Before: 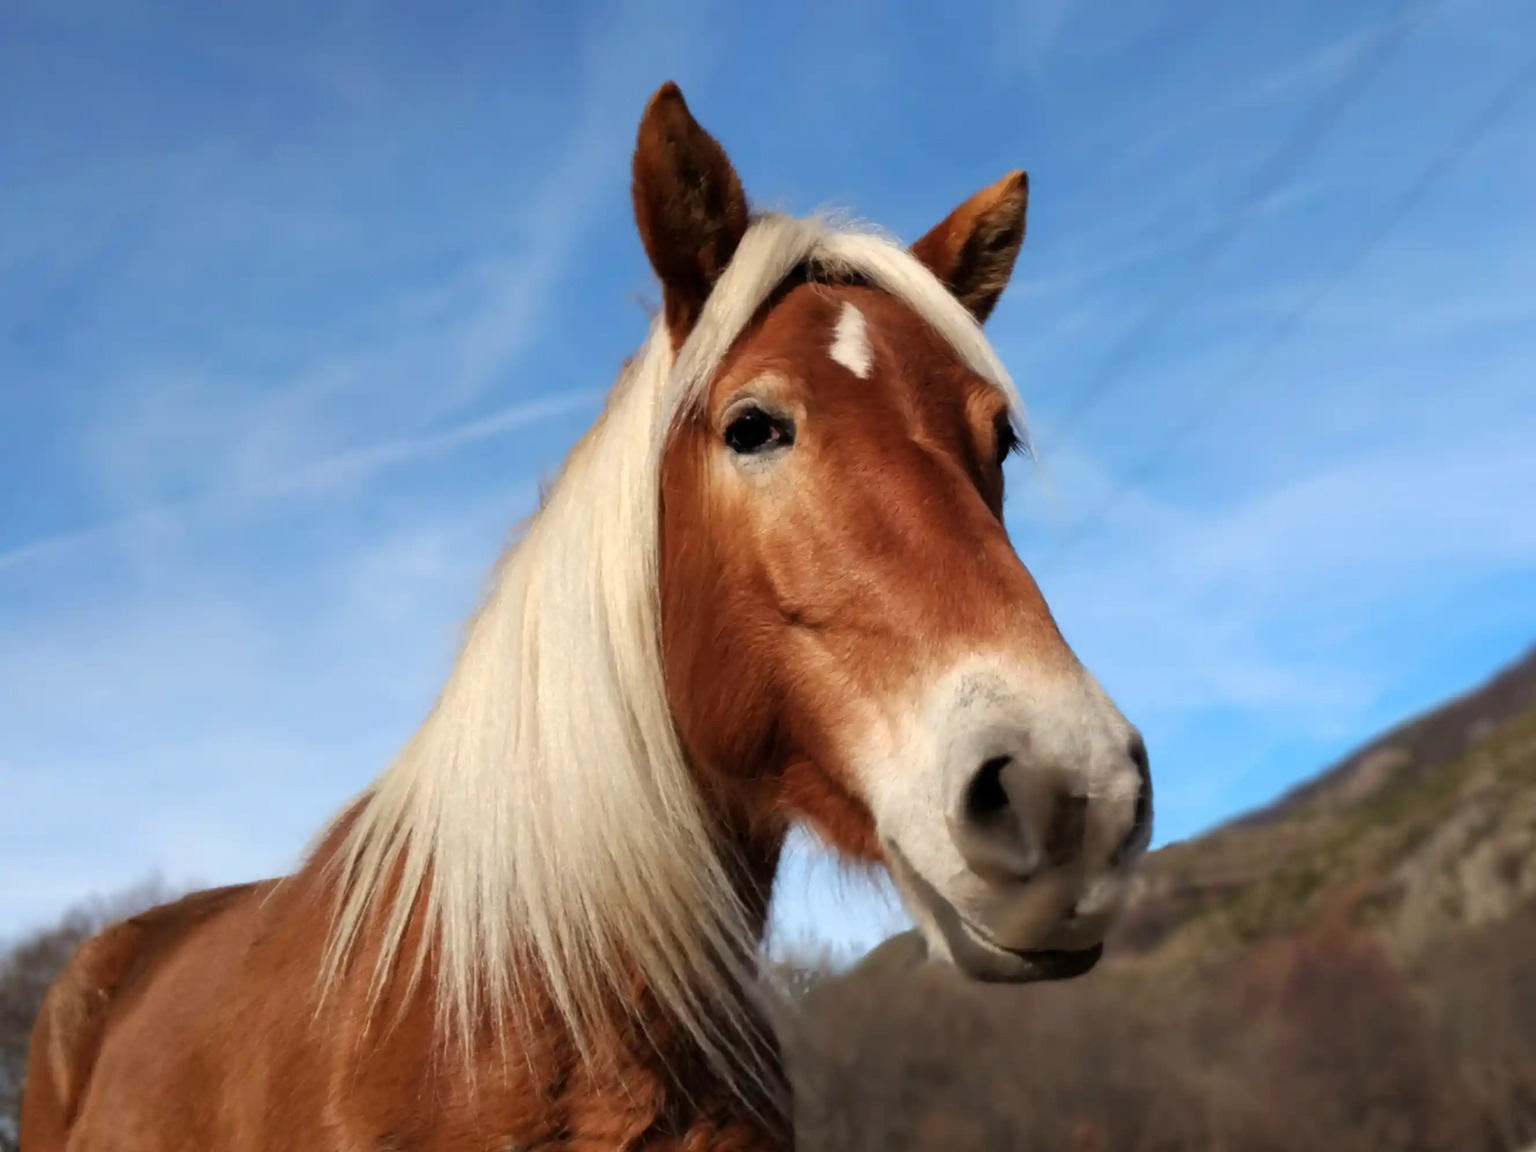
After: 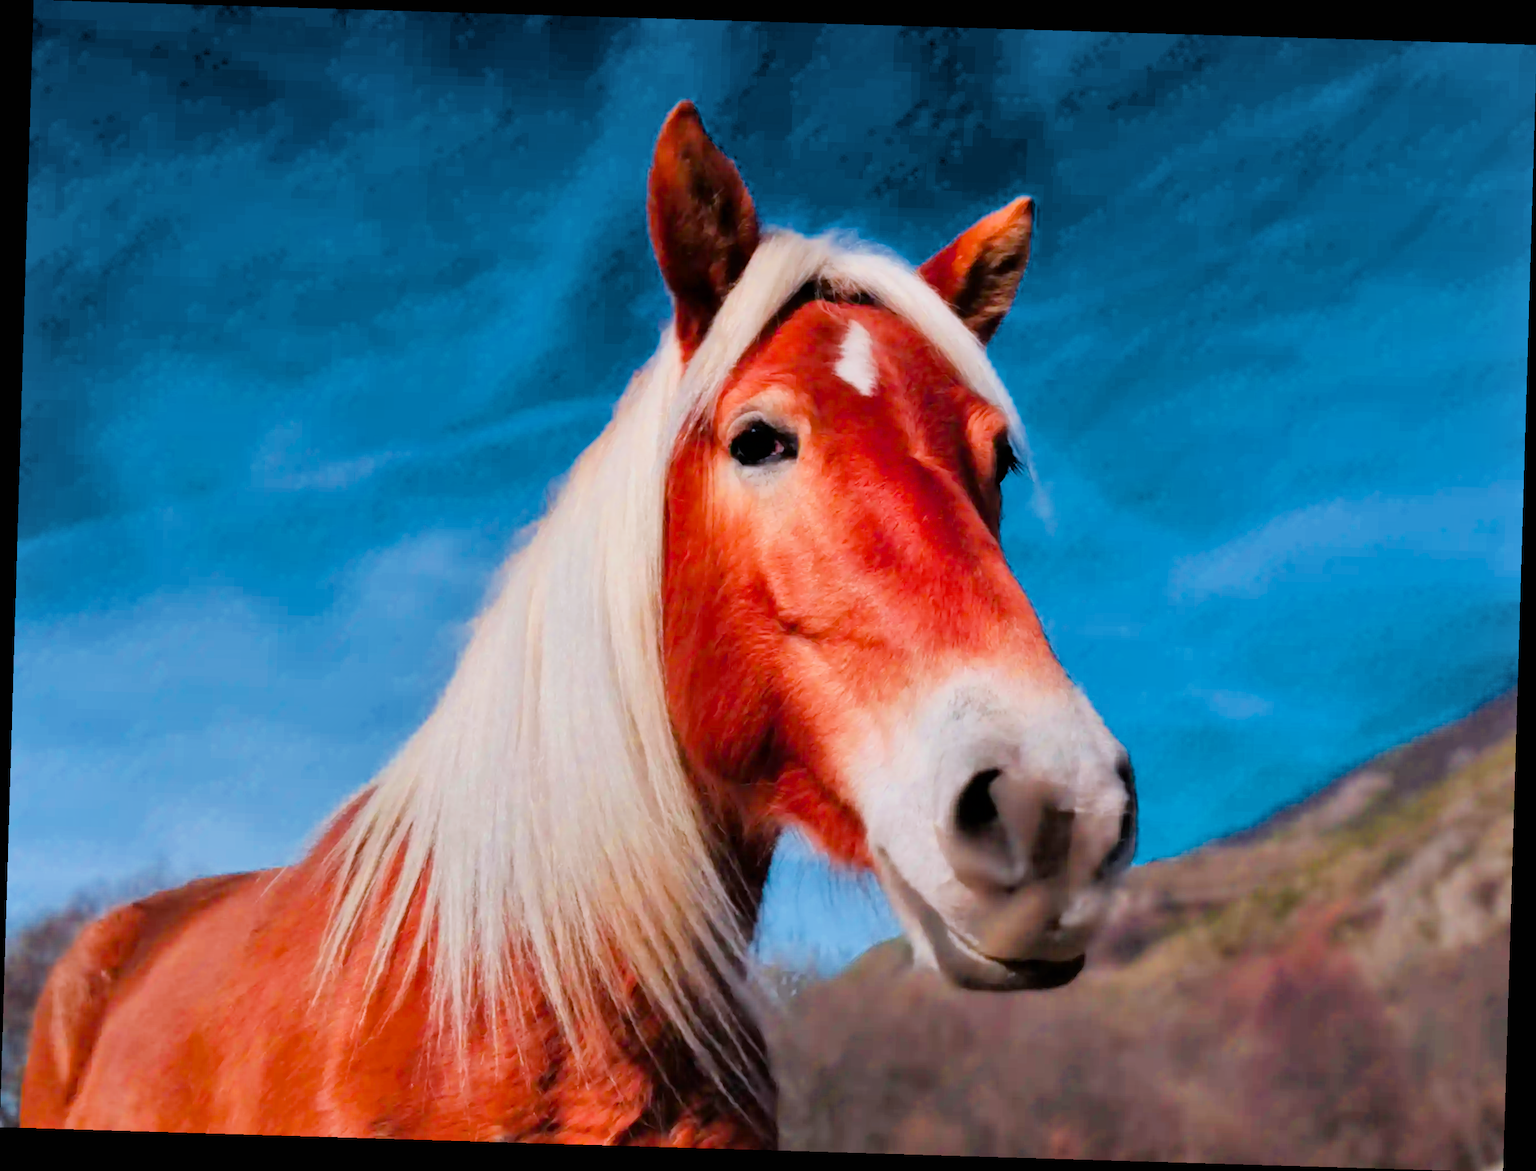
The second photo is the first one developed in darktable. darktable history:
color calibration: output R [1.422, -0.35, -0.252, 0], output G [-0.238, 1.259, -0.084, 0], output B [-0.081, -0.196, 1.58, 0], output brightness [0.49, 0.671, -0.57, 0], illuminant same as pipeline (D50), adaptation none (bypass), saturation algorithm version 1 (2020)
filmic rgb: black relative exposure -7.65 EV, white relative exposure 4.56 EV, hardness 3.61, contrast 1.05
shadows and highlights: shadows 22.7, highlights -48.71, soften with gaussian
rotate and perspective: rotation 1.72°, automatic cropping off
